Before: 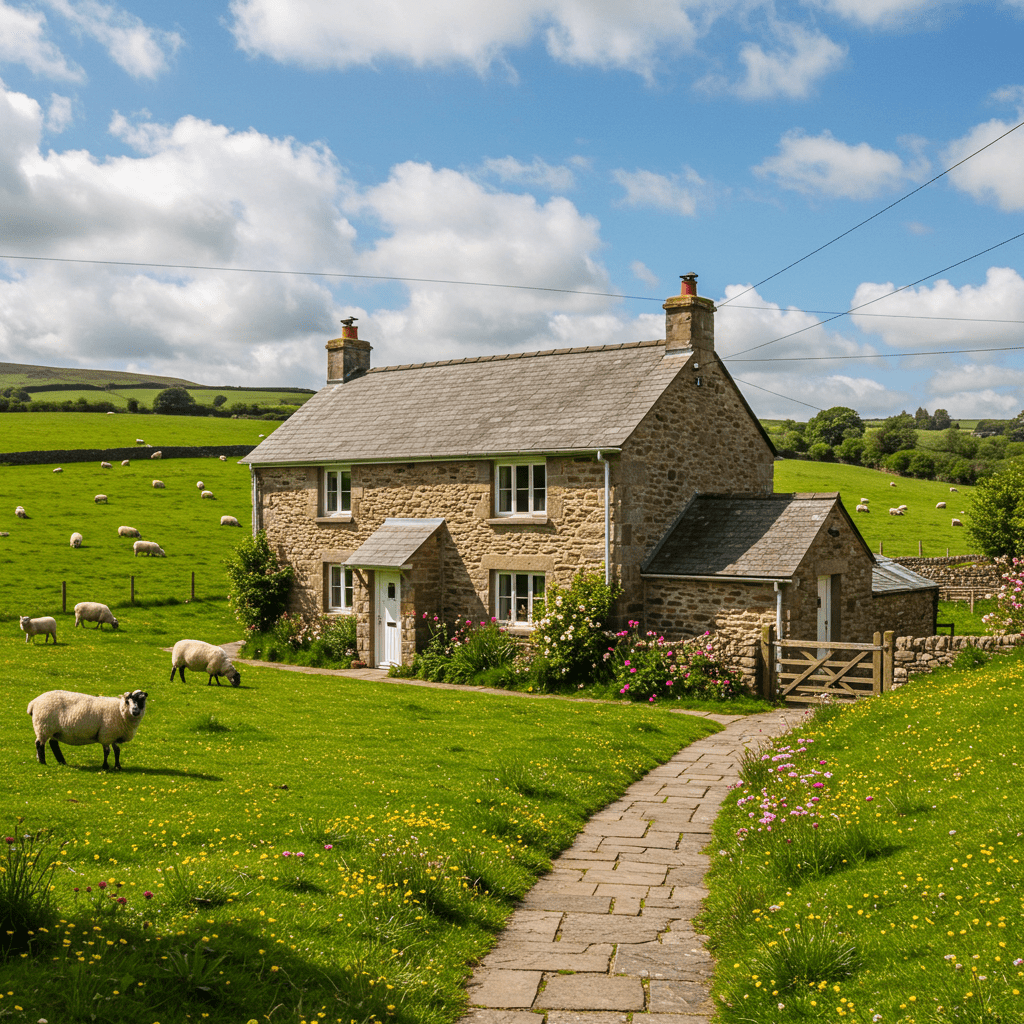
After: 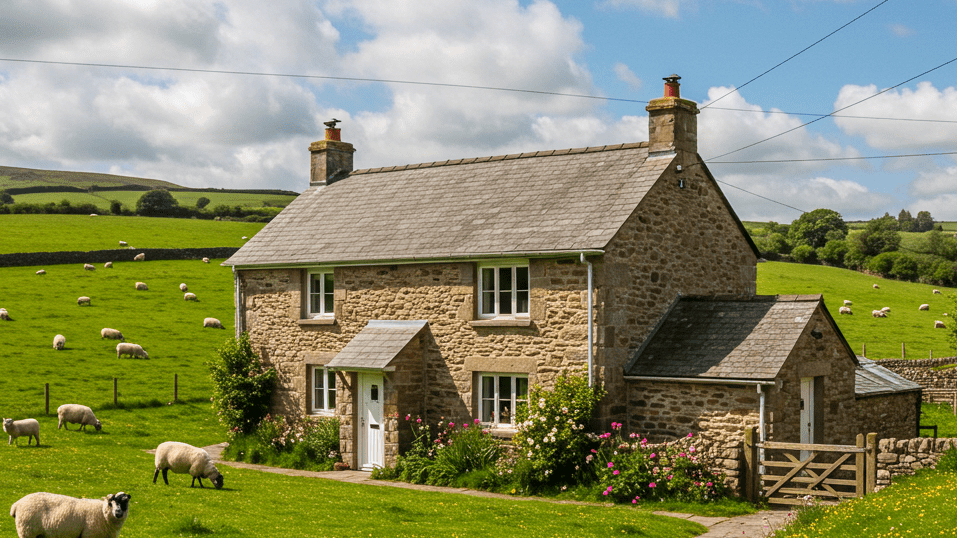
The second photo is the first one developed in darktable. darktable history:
exposure: black level correction 0.001, compensate highlight preservation false
crop: left 1.752%, top 19.359%, right 4.718%, bottom 28.08%
